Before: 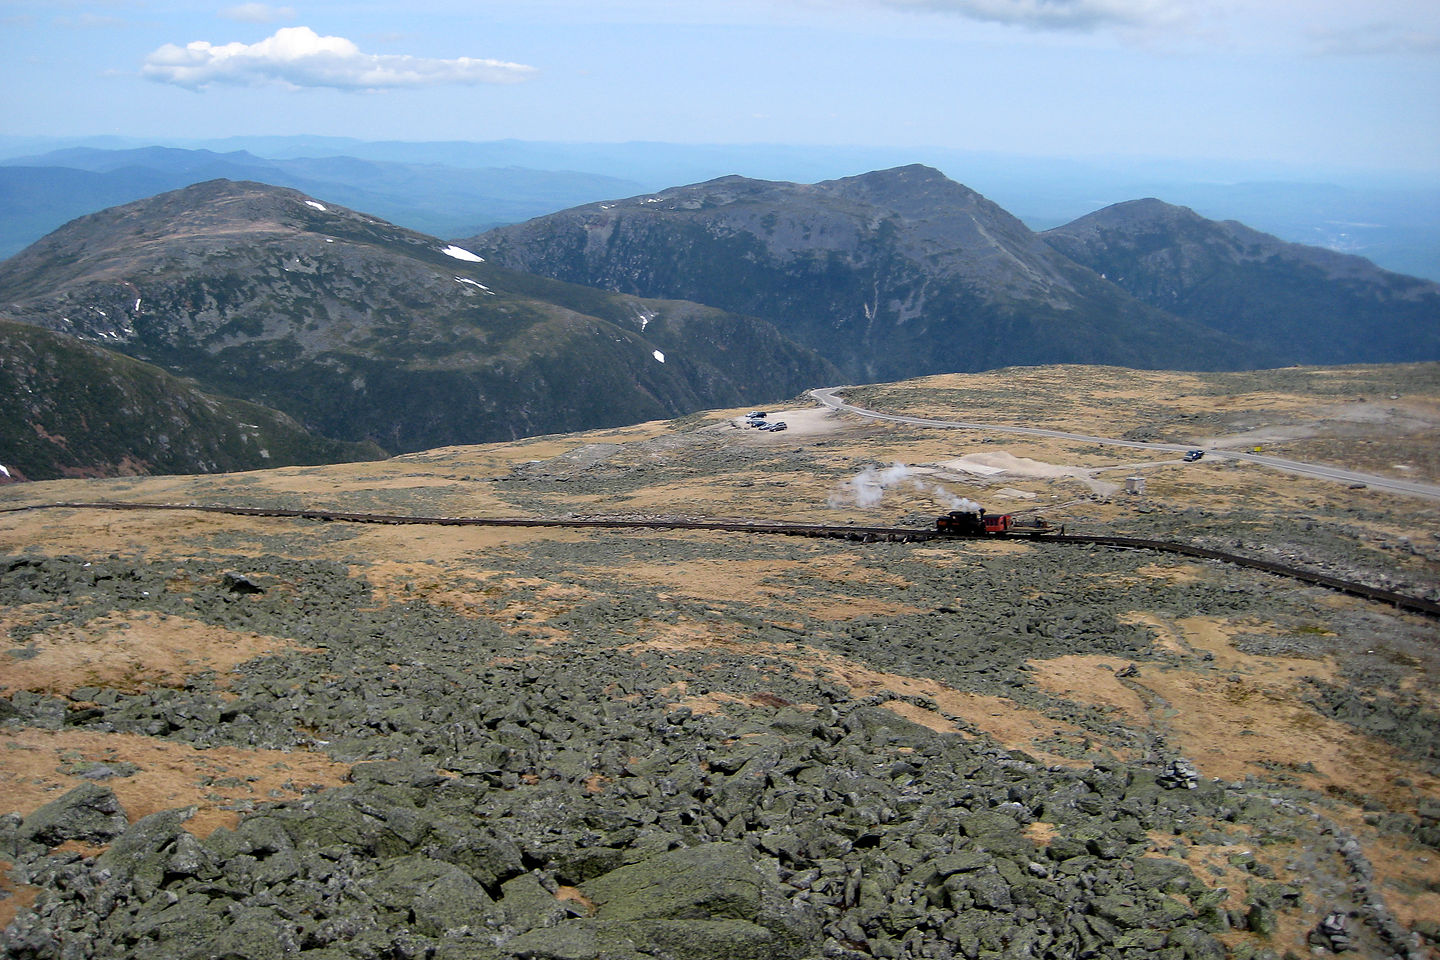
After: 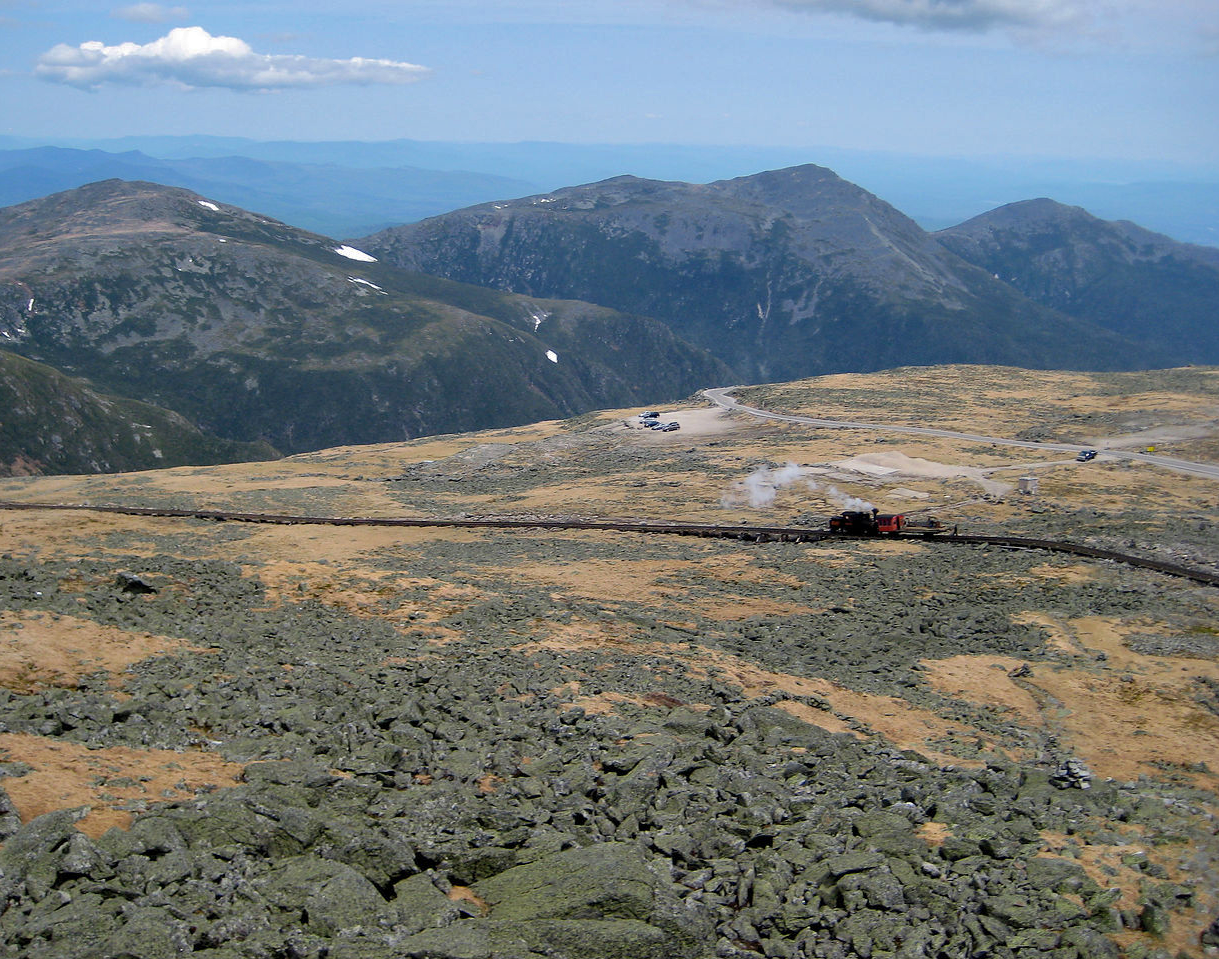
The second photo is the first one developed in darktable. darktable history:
crop: left 7.493%, right 7.825%
shadows and highlights: shadows 39.38, highlights -59.73
color balance rgb: power › hue 329.97°, perceptual saturation grading › global saturation 0.586%, perceptual saturation grading › mid-tones 11.185%
